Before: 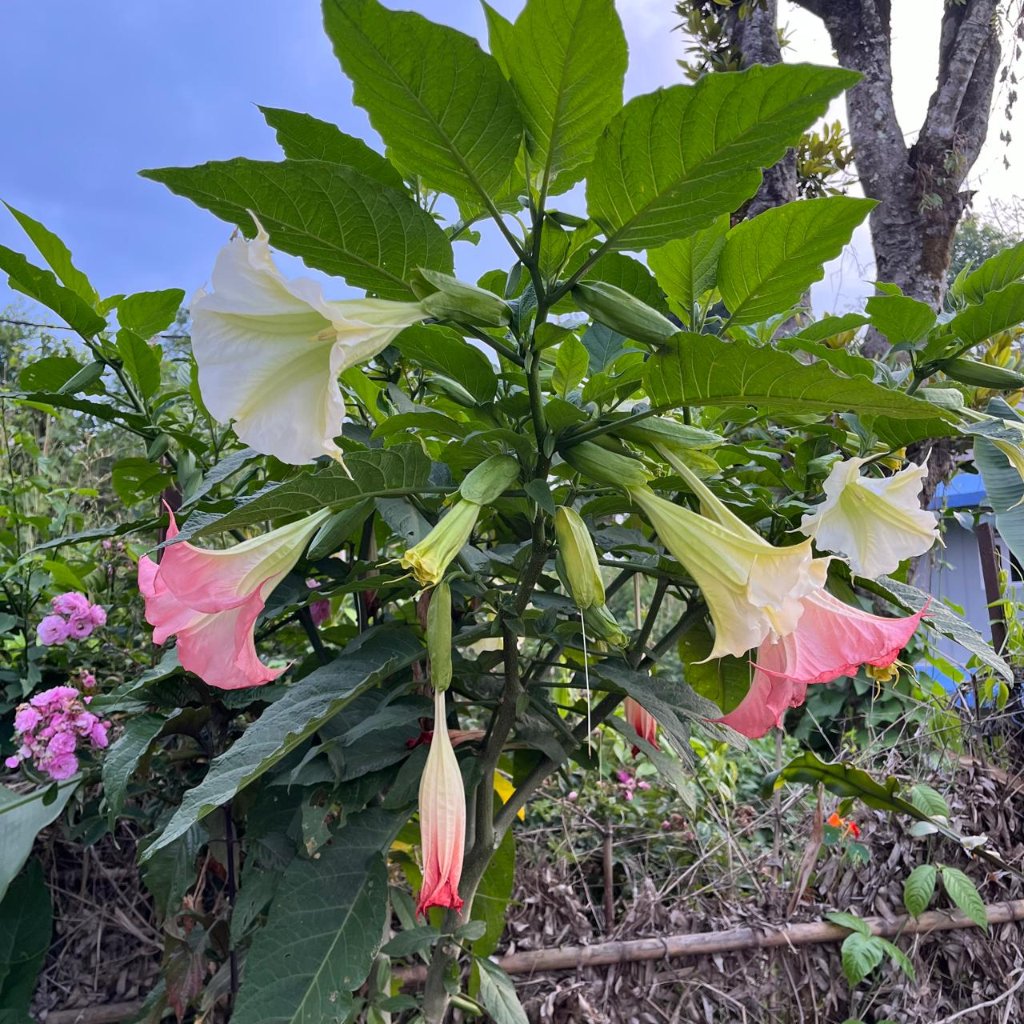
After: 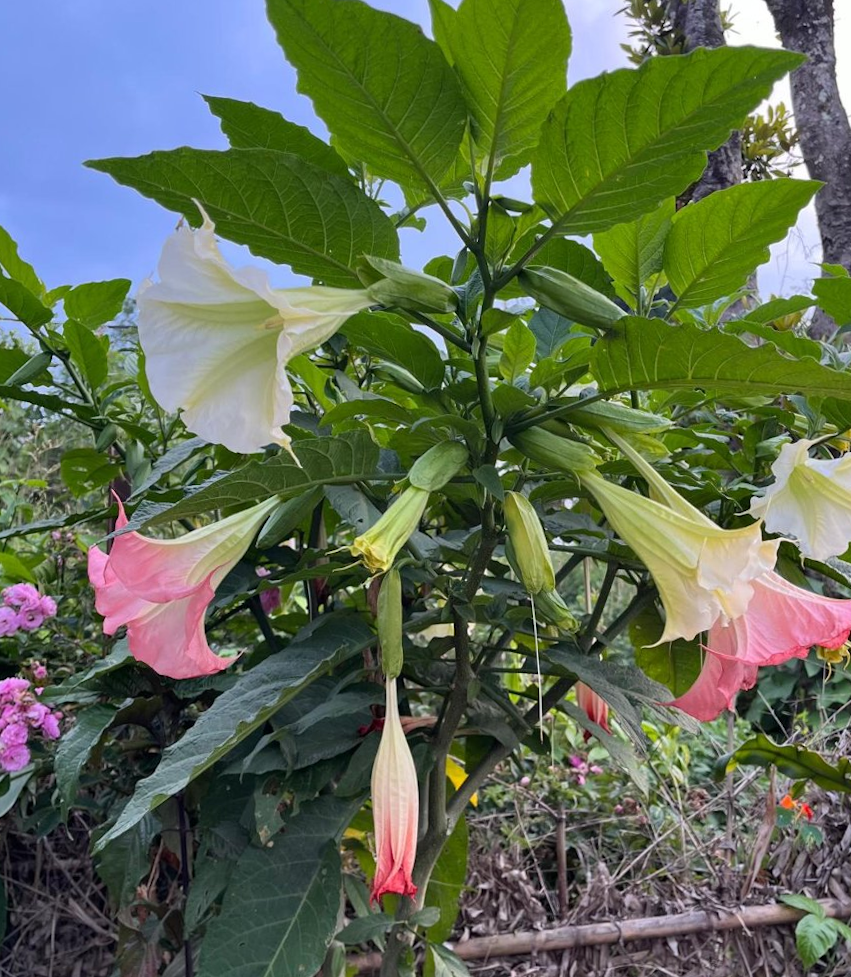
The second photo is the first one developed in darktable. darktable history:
crop and rotate: angle 0.697°, left 4.529%, top 0.814%, right 11.295%, bottom 2.622%
